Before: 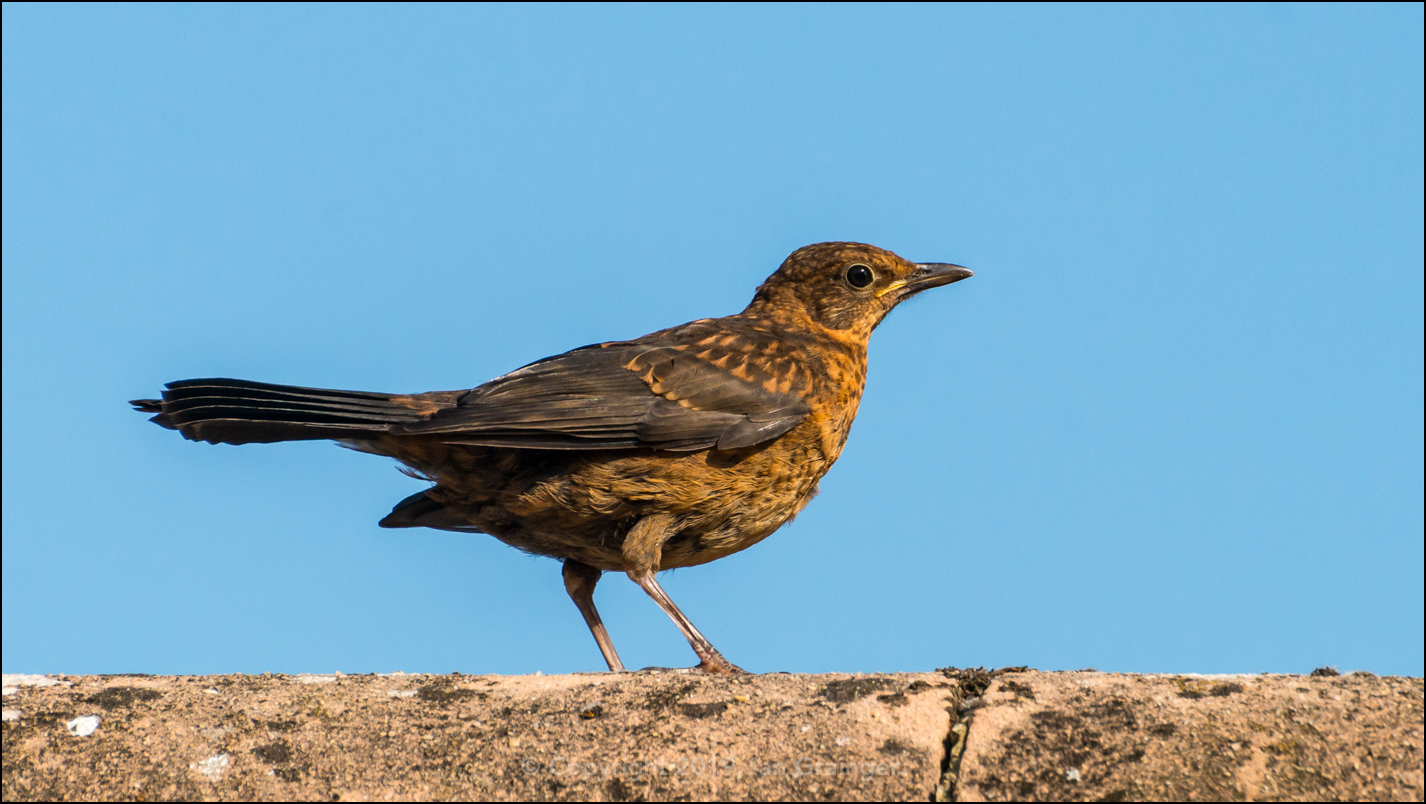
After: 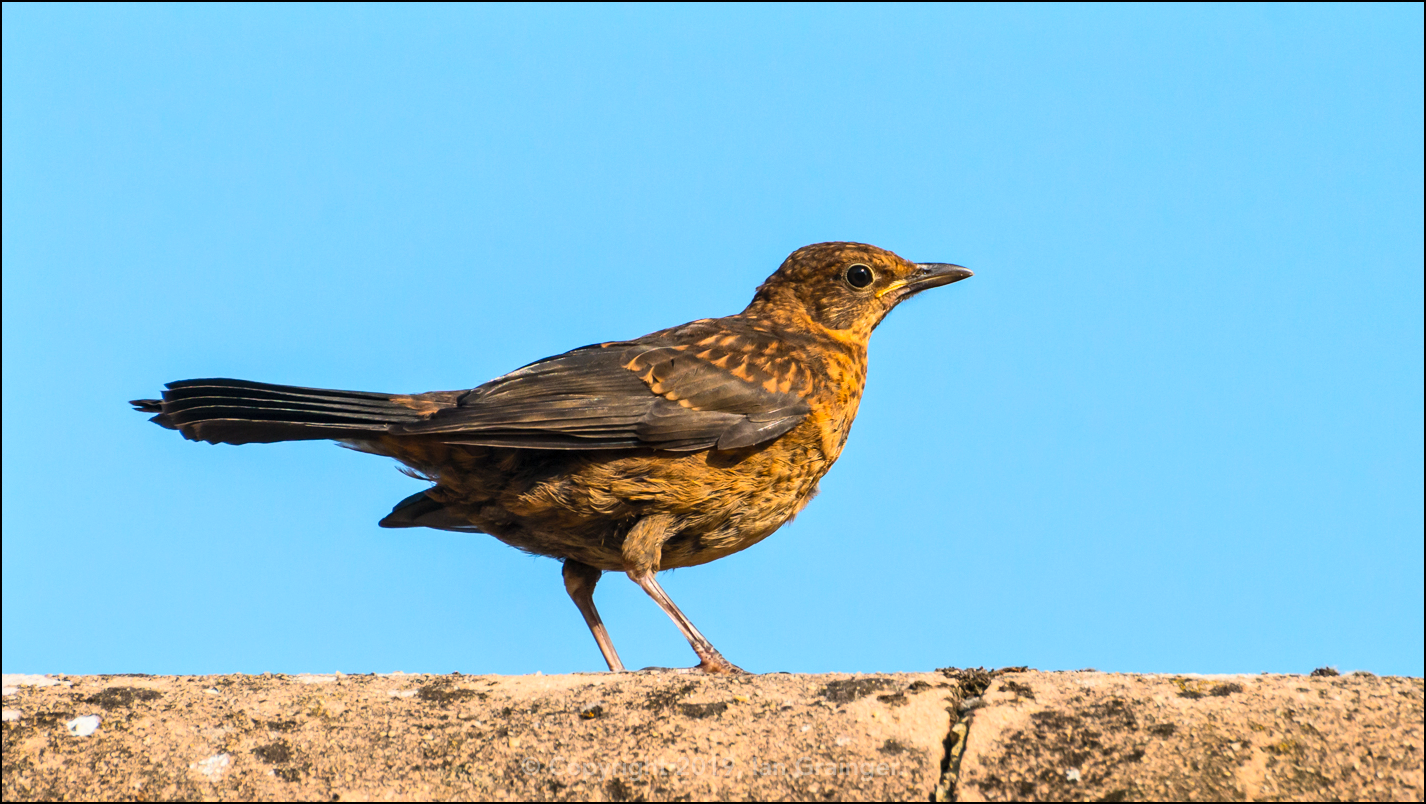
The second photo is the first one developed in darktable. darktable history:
contrast brightness saturation: contrast 0.2, brightness 0.16, saturation 0.22
tone equalizer: -8 EV -0.002 EV, -7 EV 0.005 EV, -6 EV -0.009 EV, -5 EV 0.011 EV, -4 EV -0.012 EV, -3 EV 0.007 EV, -2 EV -0.062 EV, -1 EV -0.293 EV, +0 EV -0.582 EV, smoothing diameter 2%, edges refinement/feathering 20, mask exposure compensation -1.57 EV, filter diffusion 5
